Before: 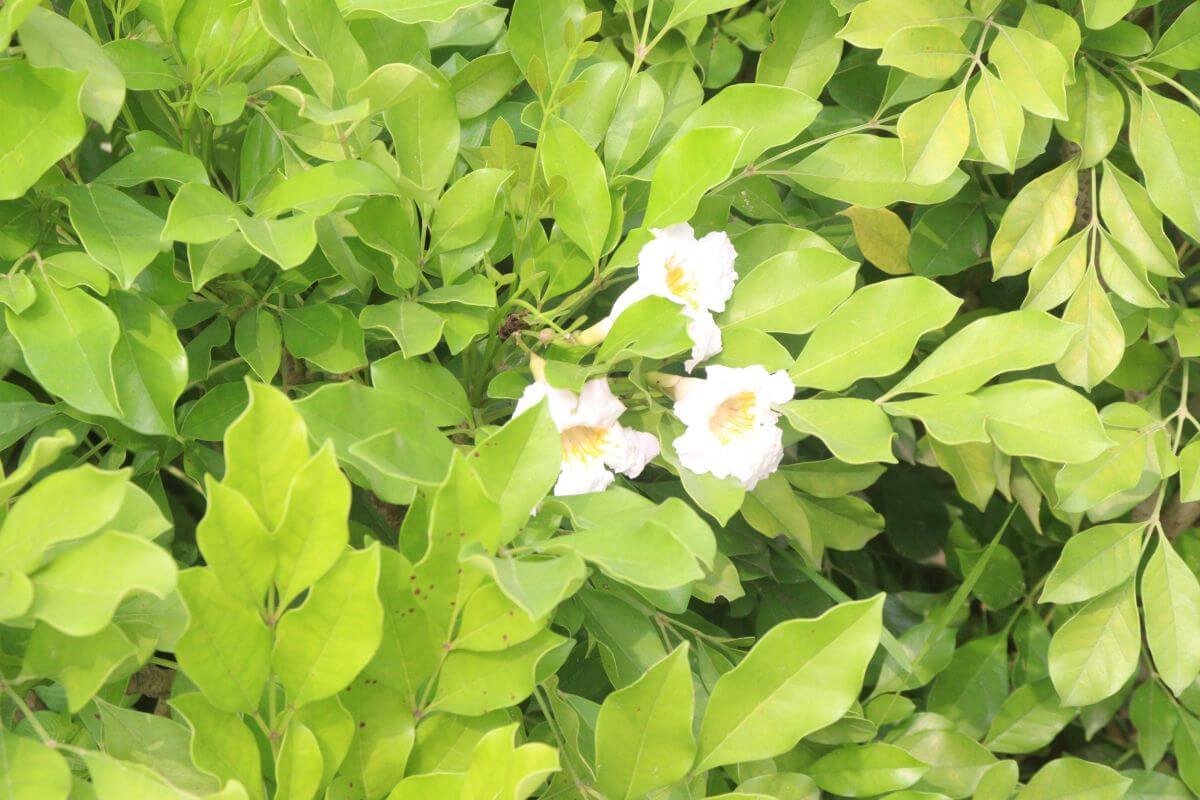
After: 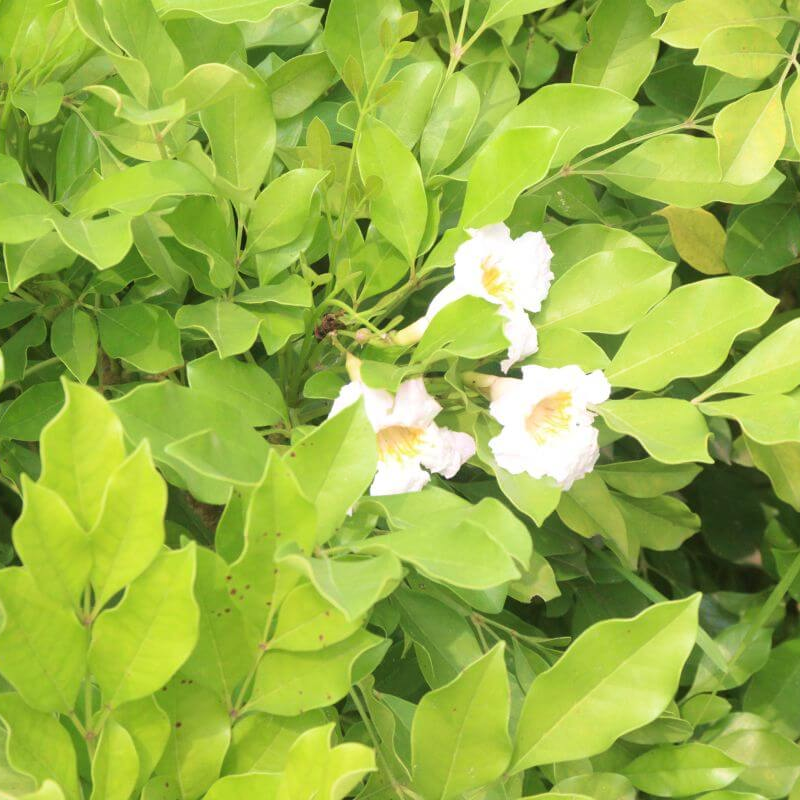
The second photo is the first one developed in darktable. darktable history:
velvia: on, module defaults
crop and rotate: left 15.367%, right 17.951%
